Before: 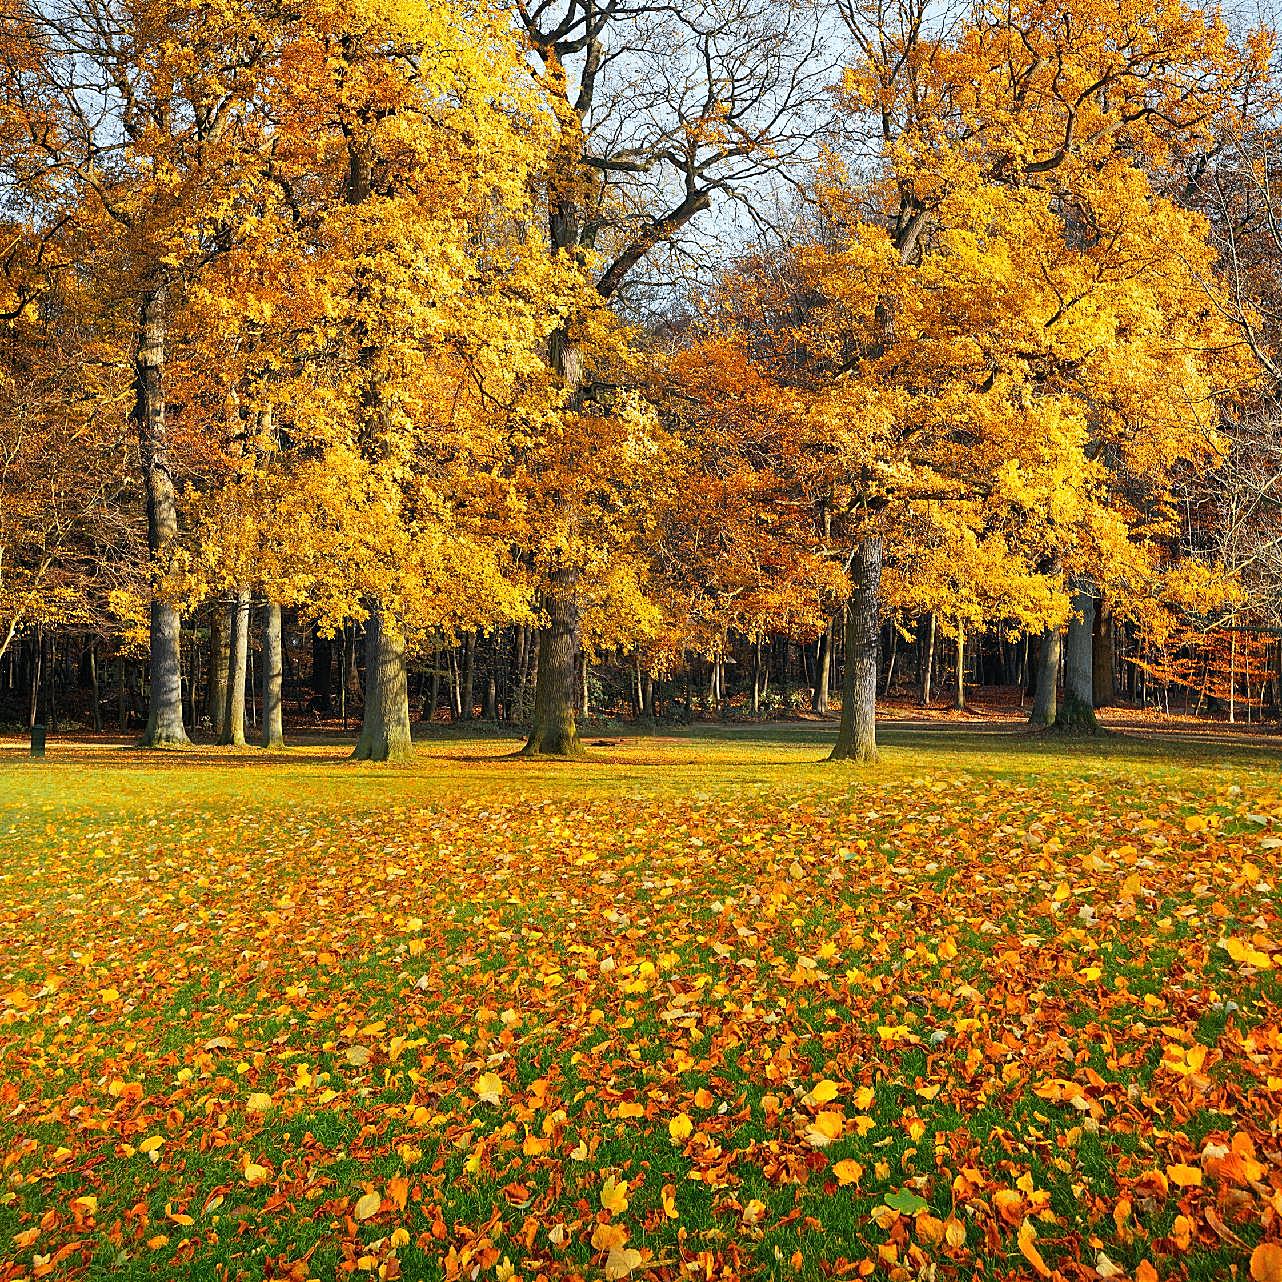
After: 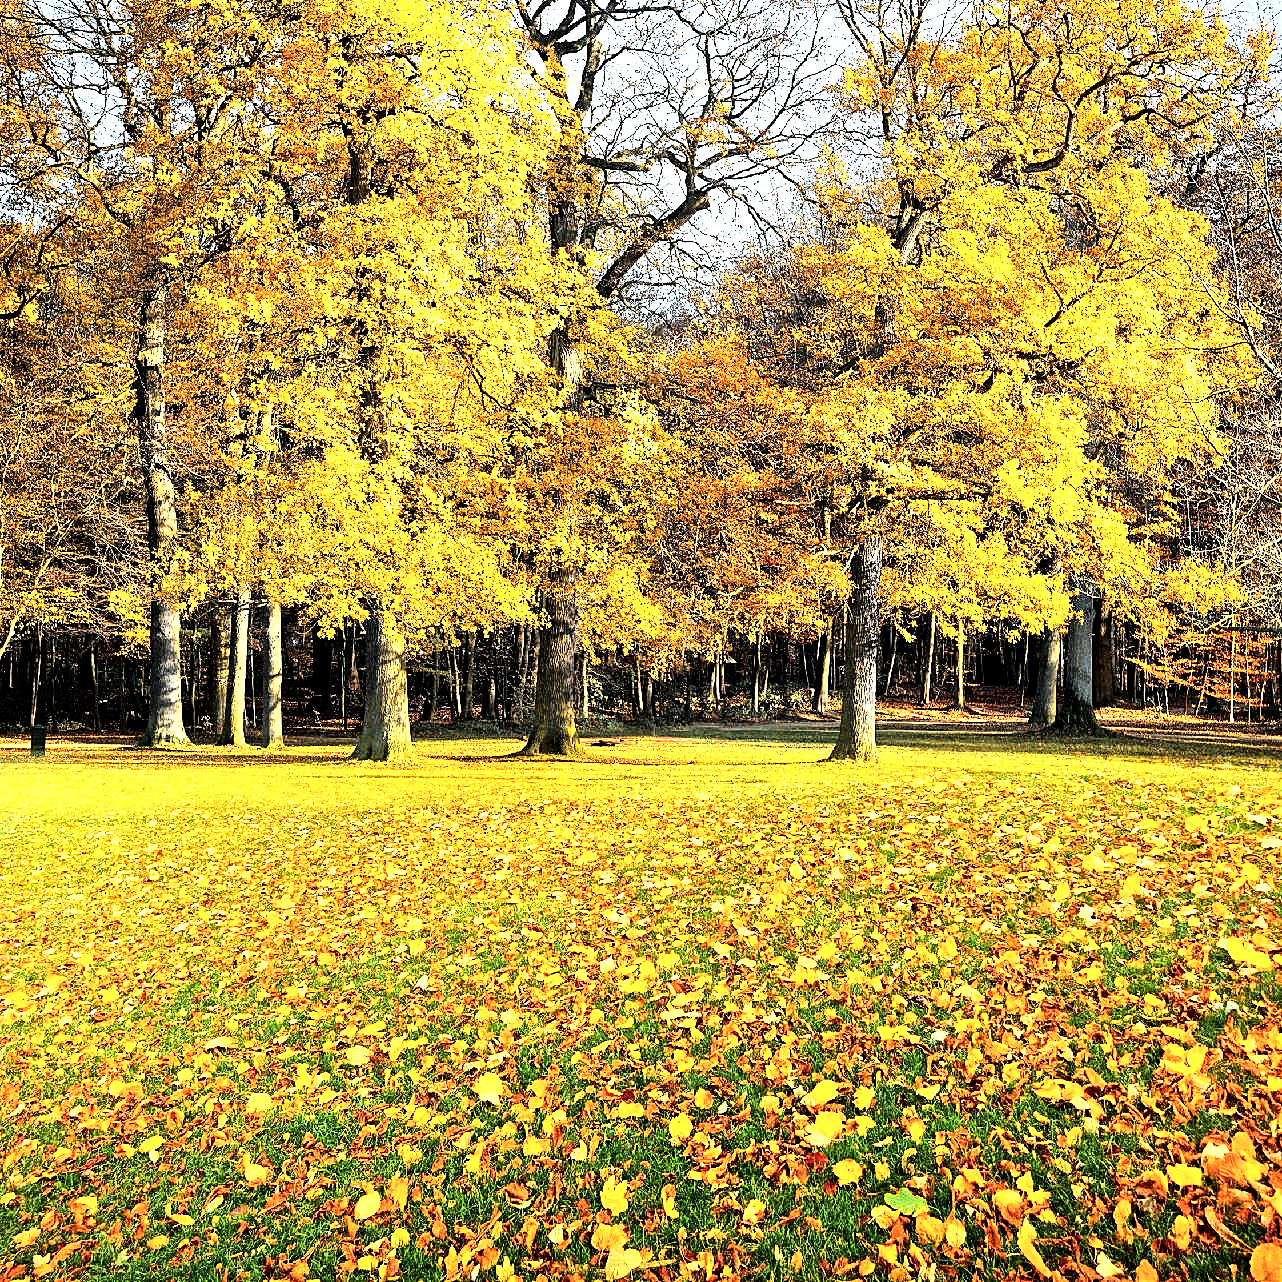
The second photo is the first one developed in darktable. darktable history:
local contrast: mode bilateral grid, contrast 20, coarseness 50, detail 159%, midtone range 0.2
shadows and highlights: radius 44.78, white point adjustment 6.64, compress 79.65%, highlights color adjustment 78.42%, soften with gaussian
rgb curve: curves: ch0 [(0, 0) (0.21, 0.15) (0.24, 0.21) (0.5, 0.75) (0.75, 0.96) (0.89, 0.99) (1, 1)]; ch1 [(0, 0.02) (0.21, 0.13) (0.25, 0.2) (0.5, 0.67) (0.75, 0.9) (0.89, 0.97) (1, 1)]; ch2 [(0, 0.02) (0.21, 0.13) (0.25, 0.2) (0.5, 0.67) (0.75, 0.9) (0.89, 0.97) (1, 1)], compensate middle gray true
